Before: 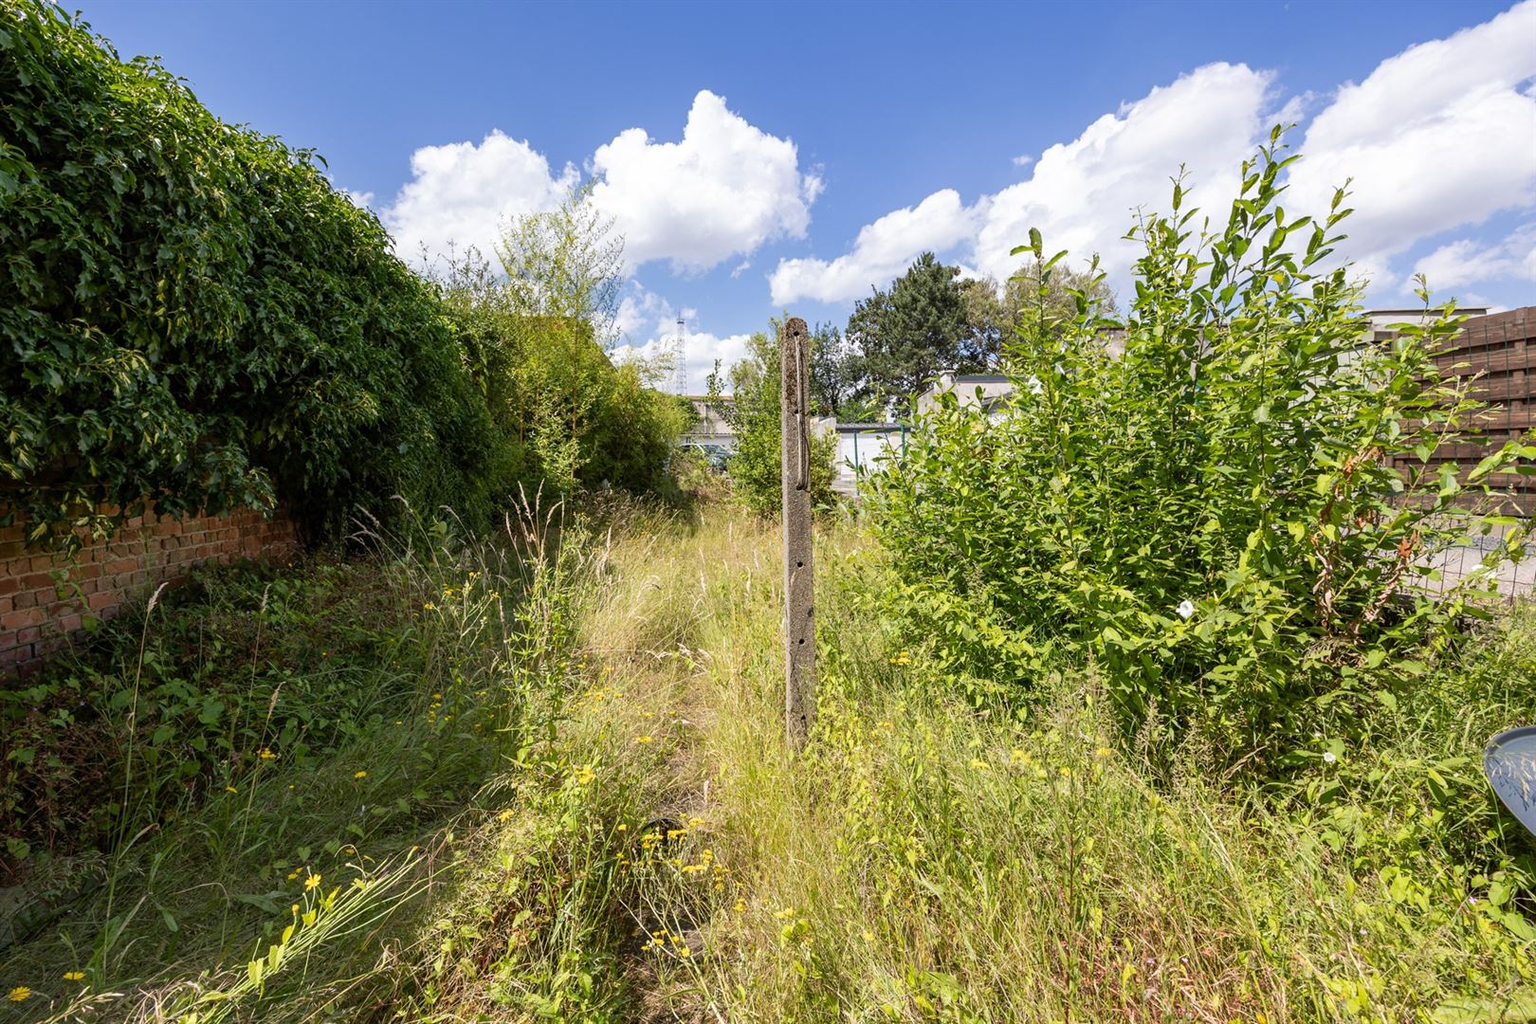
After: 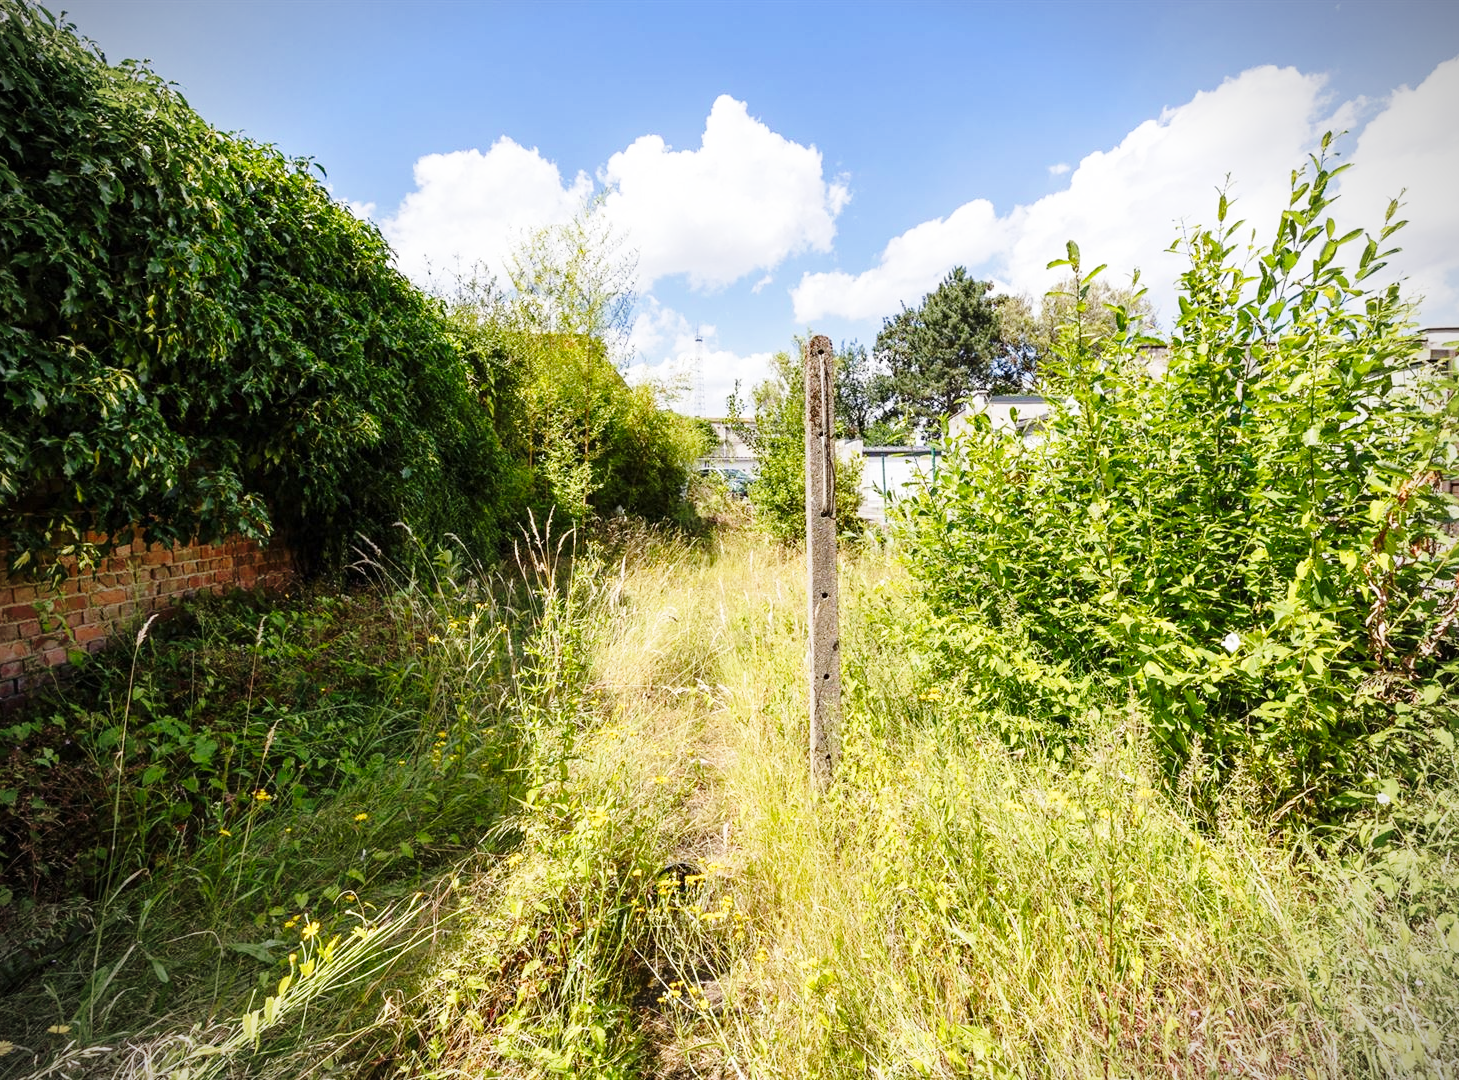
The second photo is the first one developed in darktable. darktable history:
crop and rotate: left 1.228%, right 8.697%
vignetting: fall-off start 88.42%, fall-off radius 44.08%, width/height ratio 1.159
base curve: curves: ch0 [(0, 0) (0.028, 0.03) (0.121, 0.232) (0.46, 0.748) (0.859, 0.968) (1, 1)], preserve colors none
